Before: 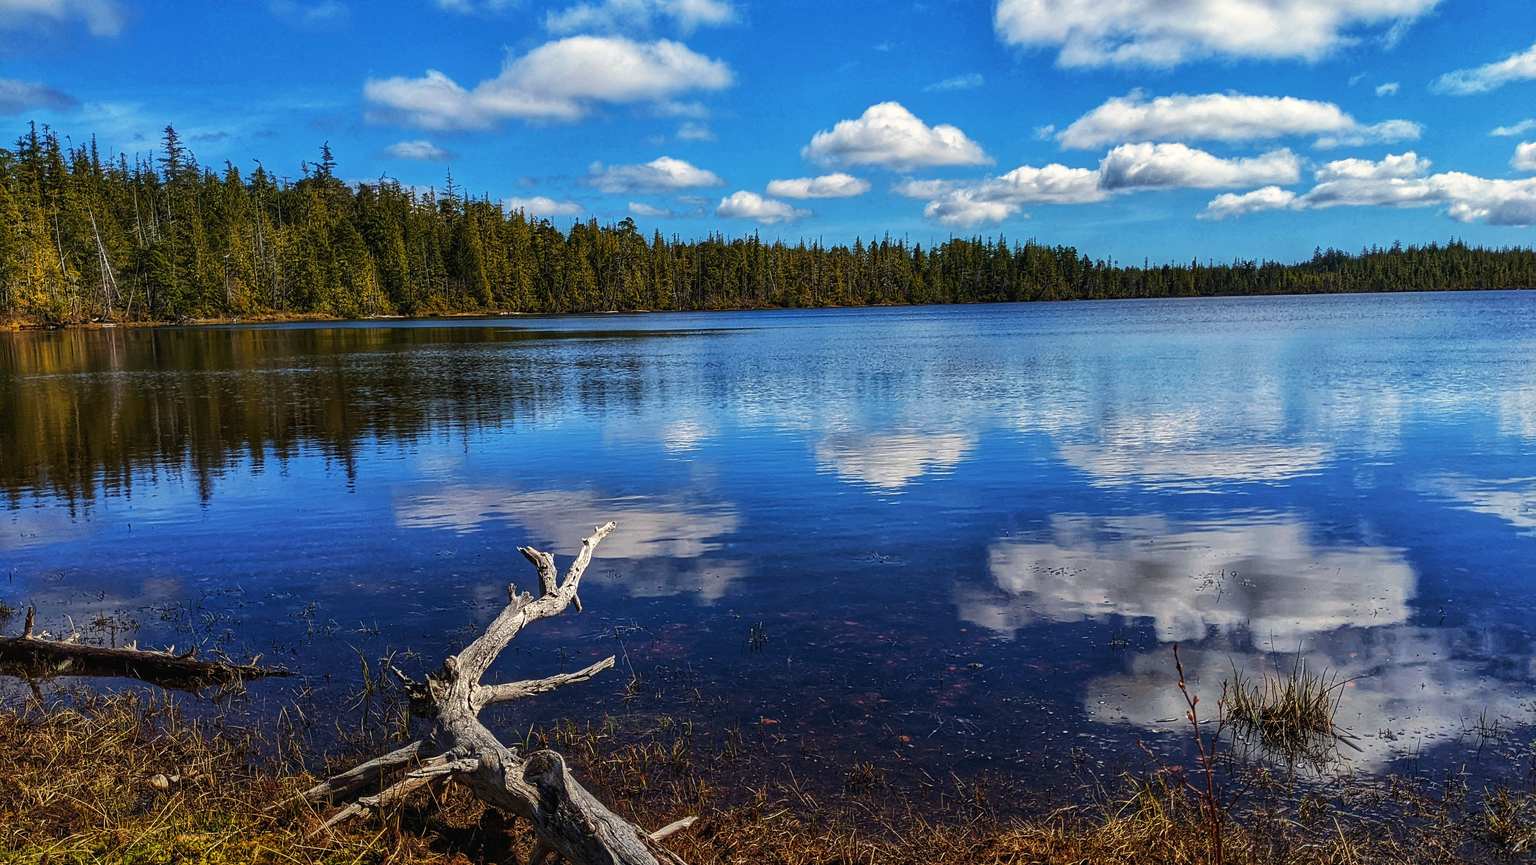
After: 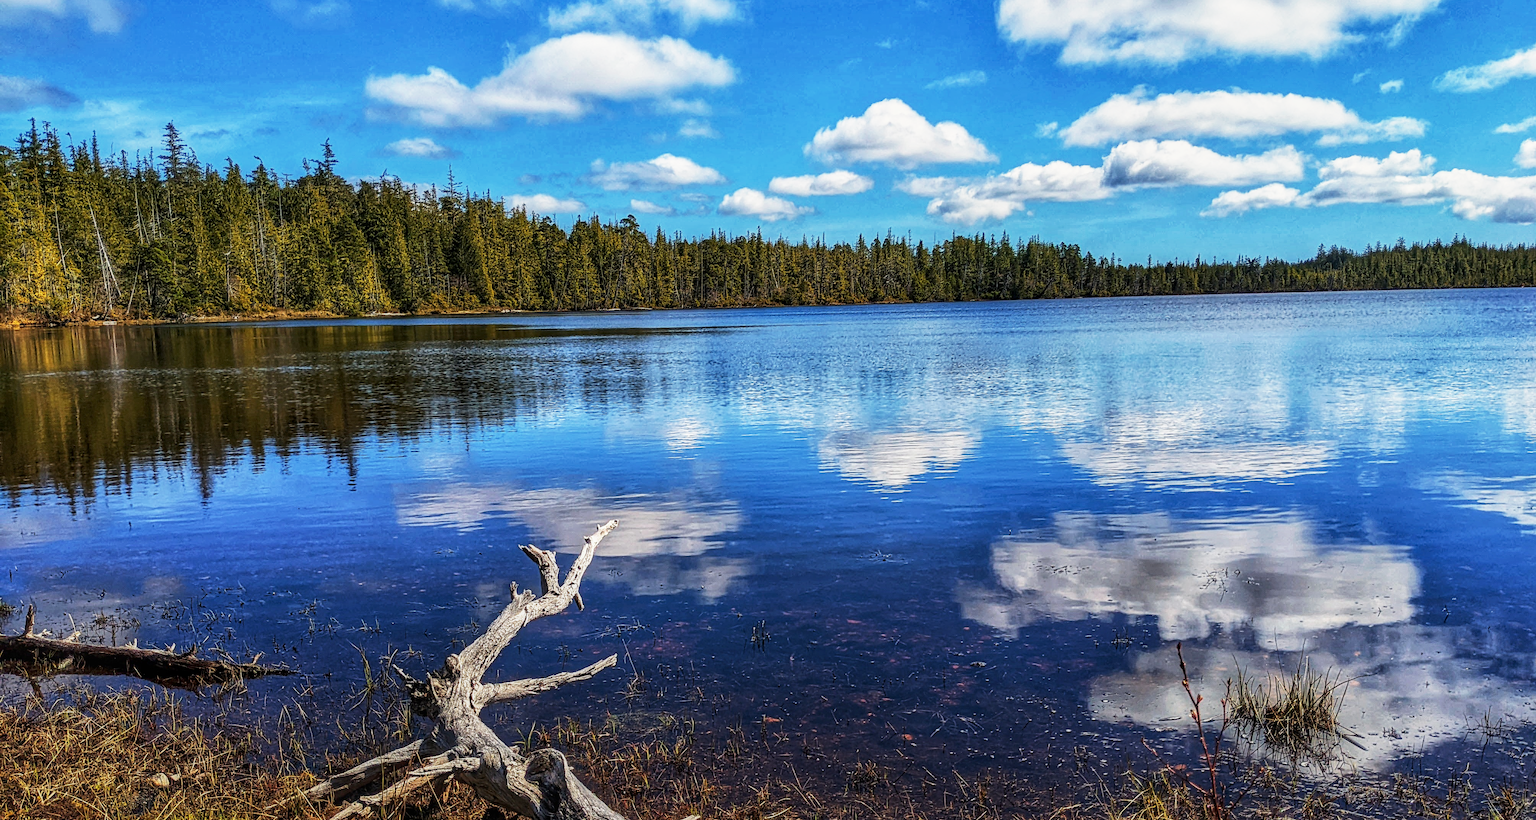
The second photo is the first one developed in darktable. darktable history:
crop: top 0.41%, right 0.265%, bottom 4.997%
local contrast: on, module defaults
tone equalizer: smoothing 1
base curve: curves: ch0 [(0, 0) (0.088, 0.125) (0.176, 0.251) (0.354, 0.501) (0.613, 0.749) (1, 0.877)], preserve colors none
